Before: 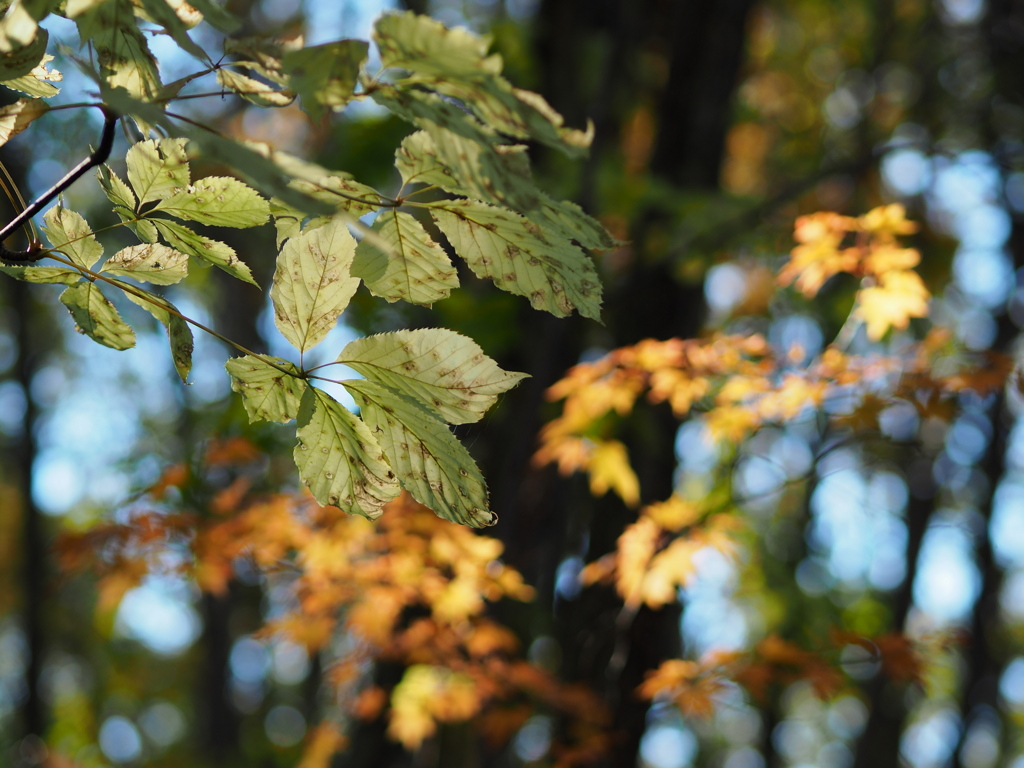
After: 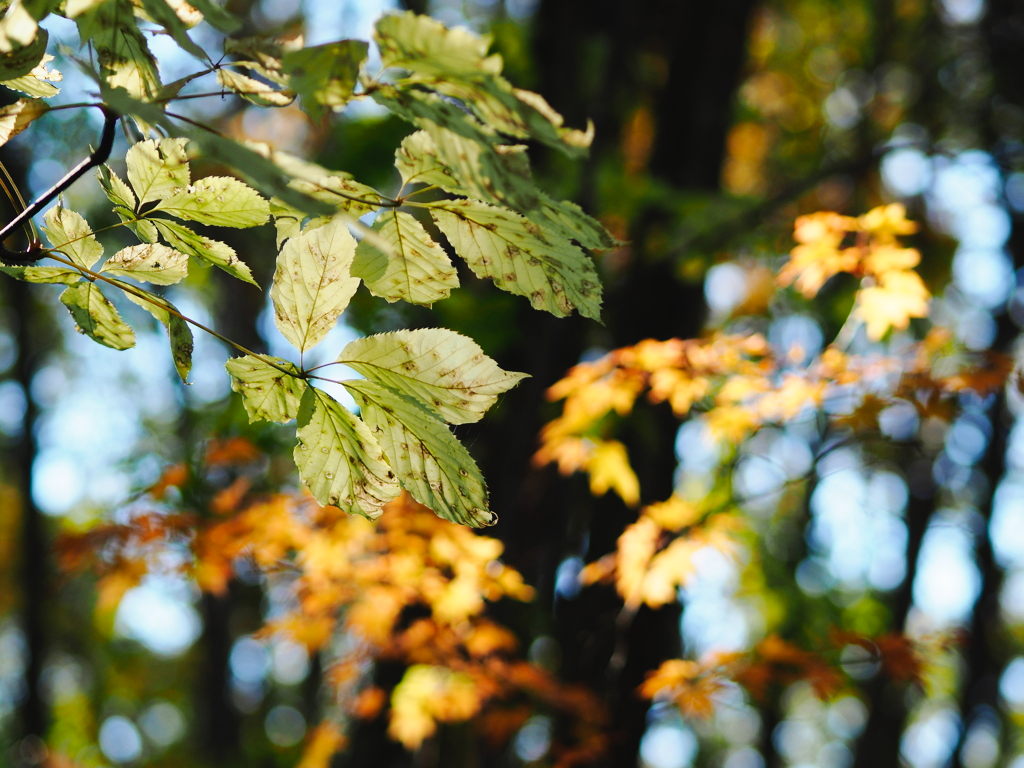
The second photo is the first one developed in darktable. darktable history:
tone curve: curves: ch0 [(0, 0.023) (0.087, 0.065) (0.184, 0.168) (0.45, 0.54) (0.57, 0.683) (0.722, 0.825) (0.877, 0.948) (1, 1)]; ch1 [(0, 0) (0.388, 0.369) (0.44, 0.44) (0.489, 0.481) (0.534, 0.551) (0.657, 0.659) (1, 1)]; ch2 [(0, 0) (0.353, 0.317) (0.408, 0.427) (0.472, 0.46) (0.5, 0.496) (0.537, 0.539) (0.576, 0.592) (0.625, 0.631) (1, 1)], preserve colors none
